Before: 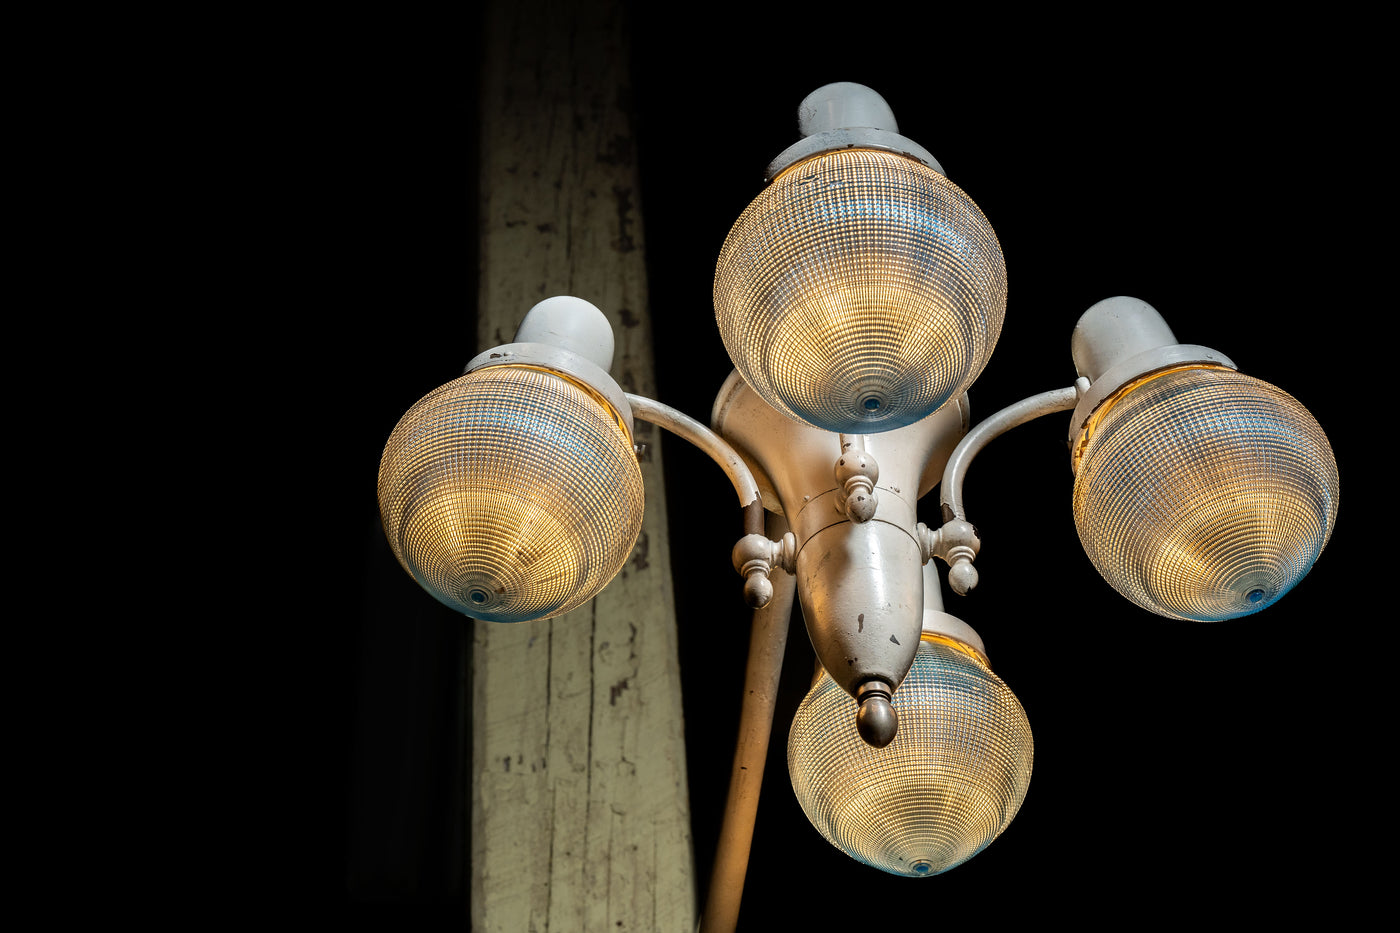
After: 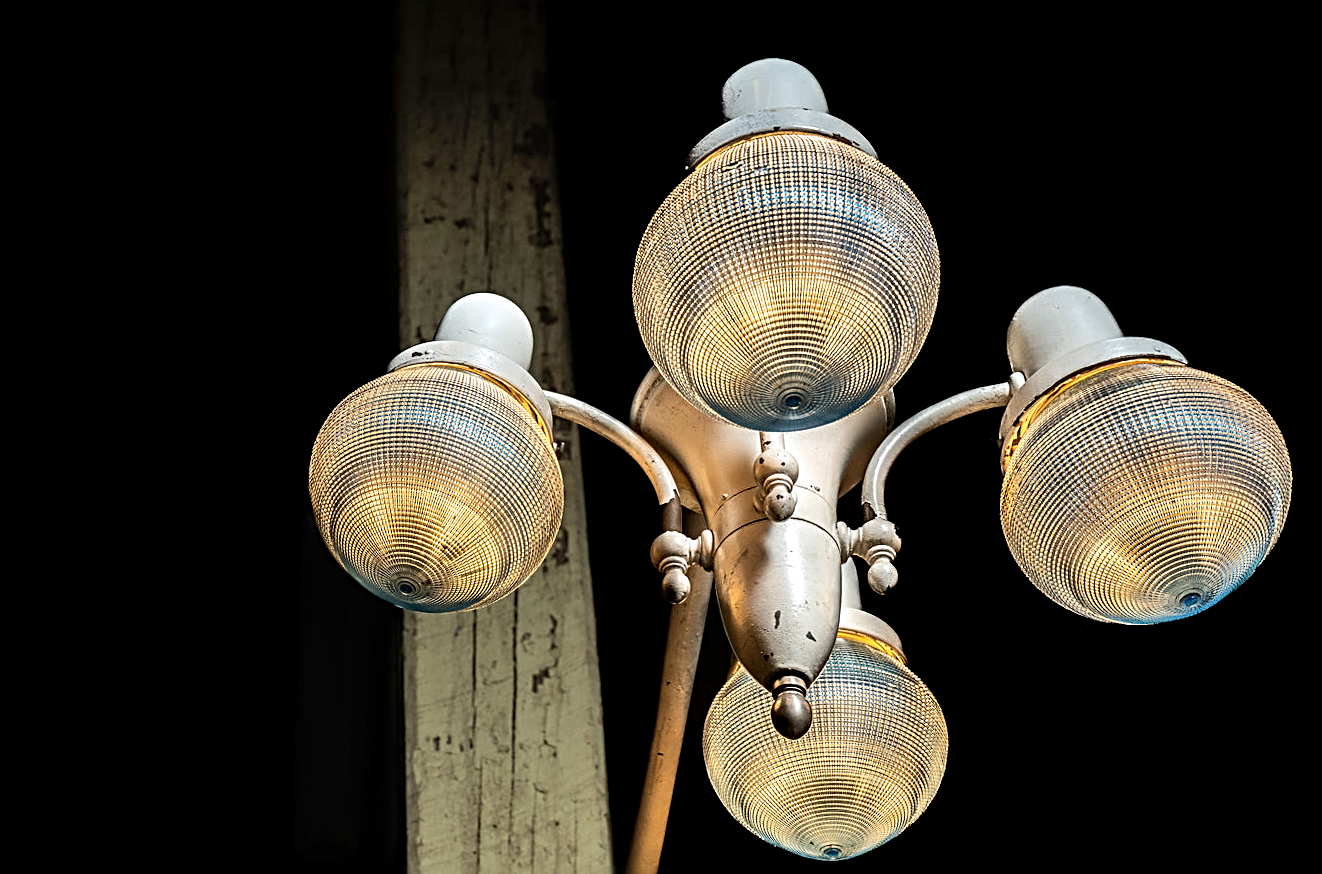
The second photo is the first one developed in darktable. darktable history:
rotate and perspective: rotation 0.062°, lens shift (vertical) 0.115, lens shift (horizontal) -0.133, crop left 0.047, crop right 0.94, crop top 0.061, crop bottom 0.94
tone equalizer: -8 EV -0.417 EV, -7 EV -0.389 EV, -6 EV -0.333 EV, -5 EV -0.222 EV, -3 EV 0.222 EV, -2 EV 0.333 EV, -1 EV 0.389 EV, +0 EV 0.417 EV, edges refinement/feathering 500, mask exposure compensation -1.57 EV, preserve details no
sharpen: radius 2.817, amount 0.715
shadows and highlights: highlights 70.7, soften with gaussian
